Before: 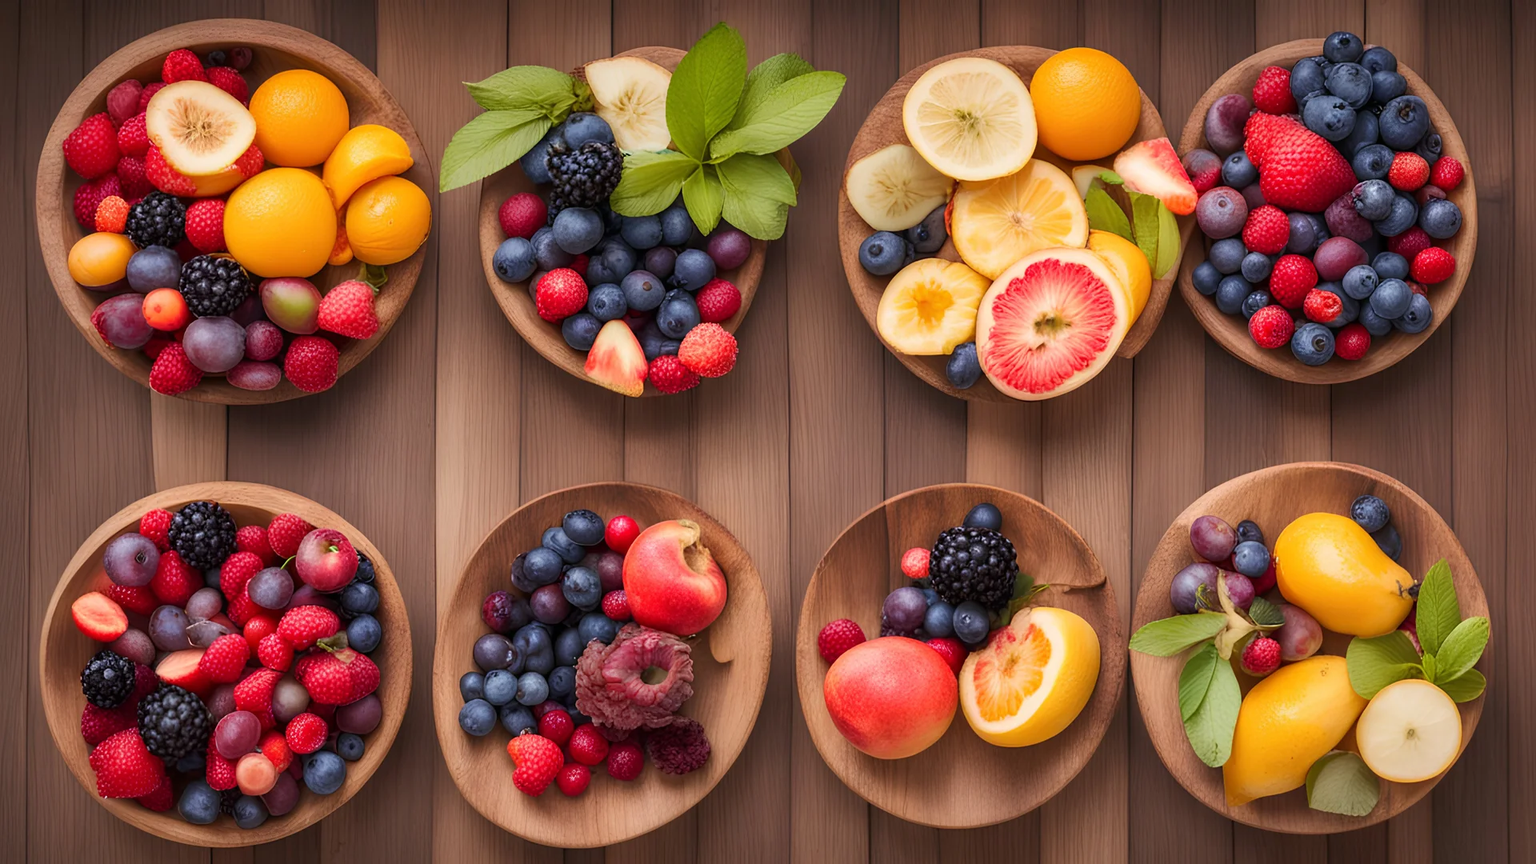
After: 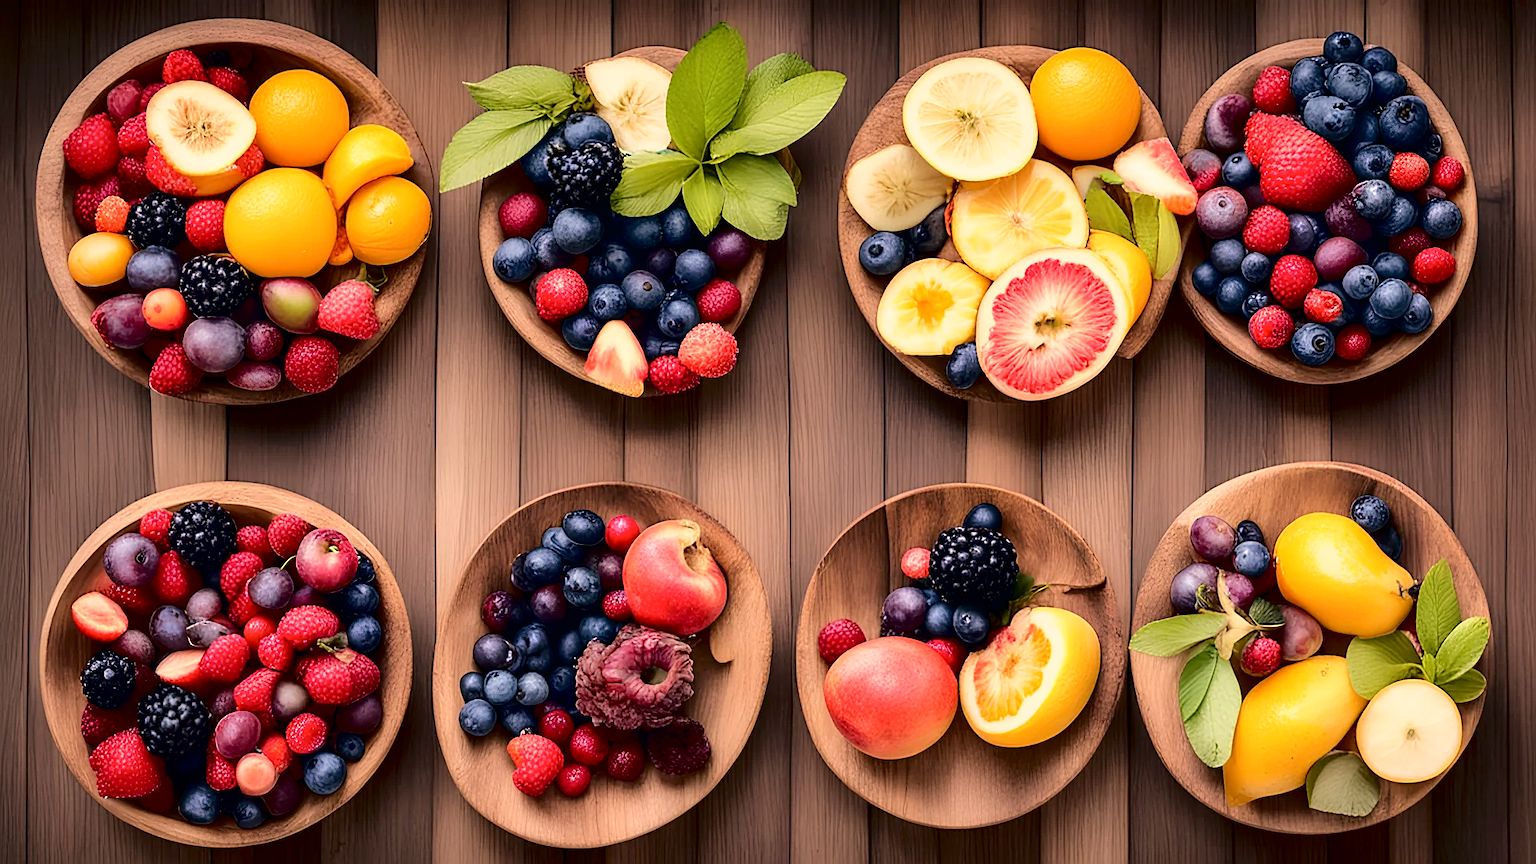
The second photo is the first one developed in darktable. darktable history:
sharpen: on, module defaults
tone curve: curves: ch0 [(0, 0) (0.003, 0) (0.011, 0.001) (0.025, 0.001) (0.044, 0.002) (0.069, 0.007) (0.1, 0.015) (0.136, 0.027) (0.177, 0.066) (0.224, 0.122) (0.277, 0.219) (0.335, 0.327) (0.399, 0.432) (0.468, 0.527) (0.543, 0.615) (0.623, 0.695) (0.709, 0.777) (0.801, 0.874) (0.898, 0.973) (1, 1)], color space Lab, independent channels, preserve colors none
color correction: highlights a* 5.38, highlights b* 5.33, shadows a* -4.62, shadows b* -5.09
exposure: black level correction 0.007, exposure 0.16 EV, compensate highlight preservation false
